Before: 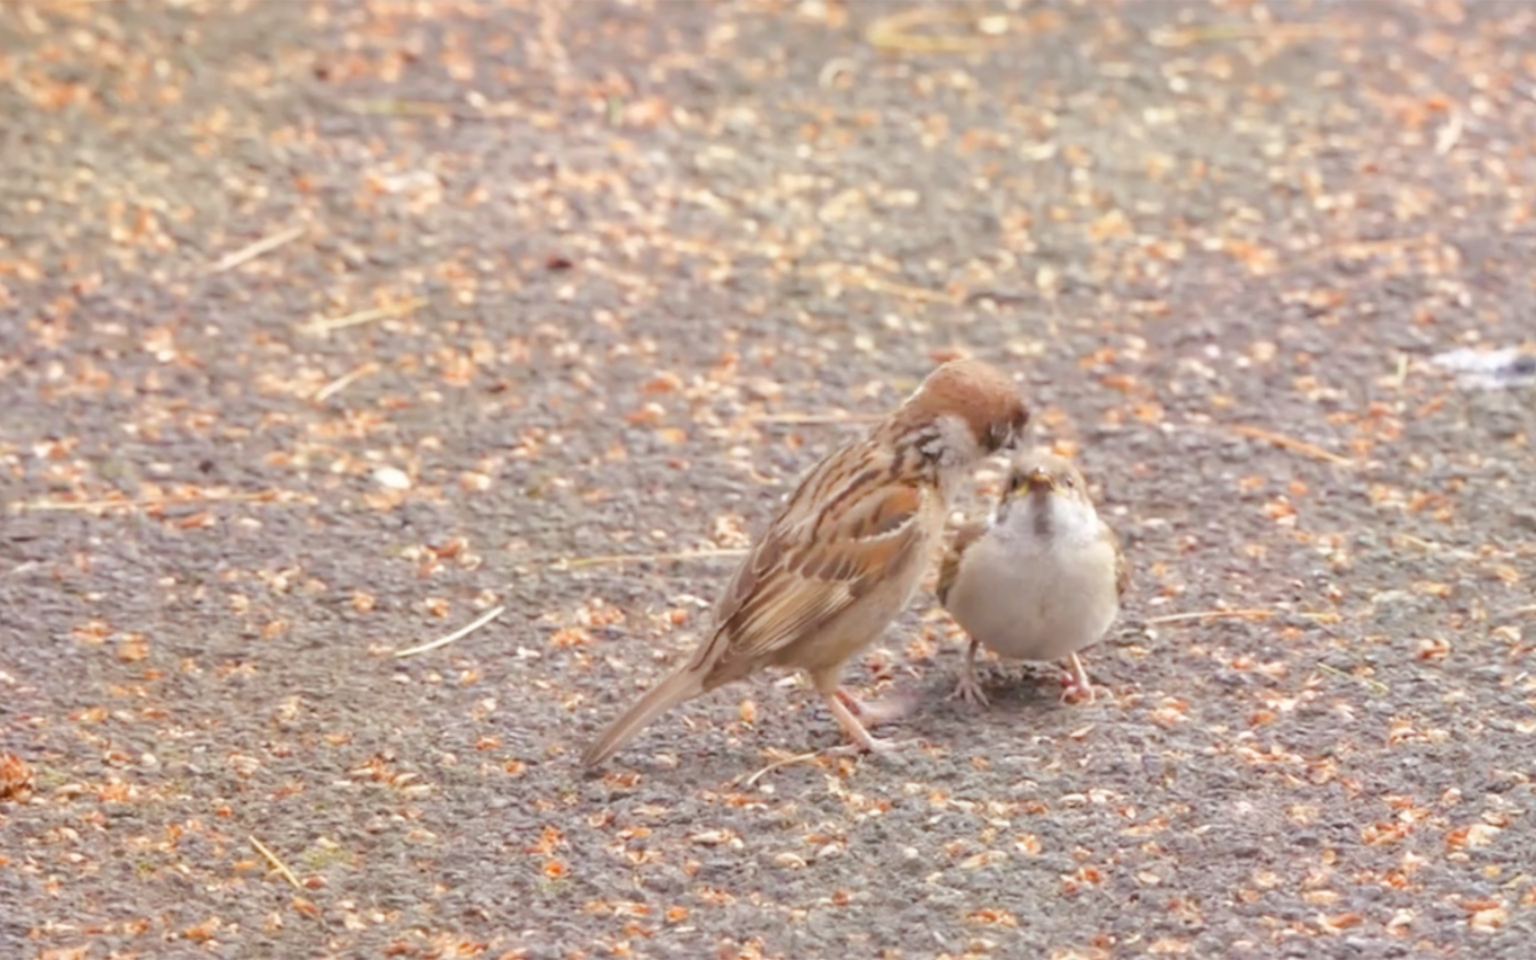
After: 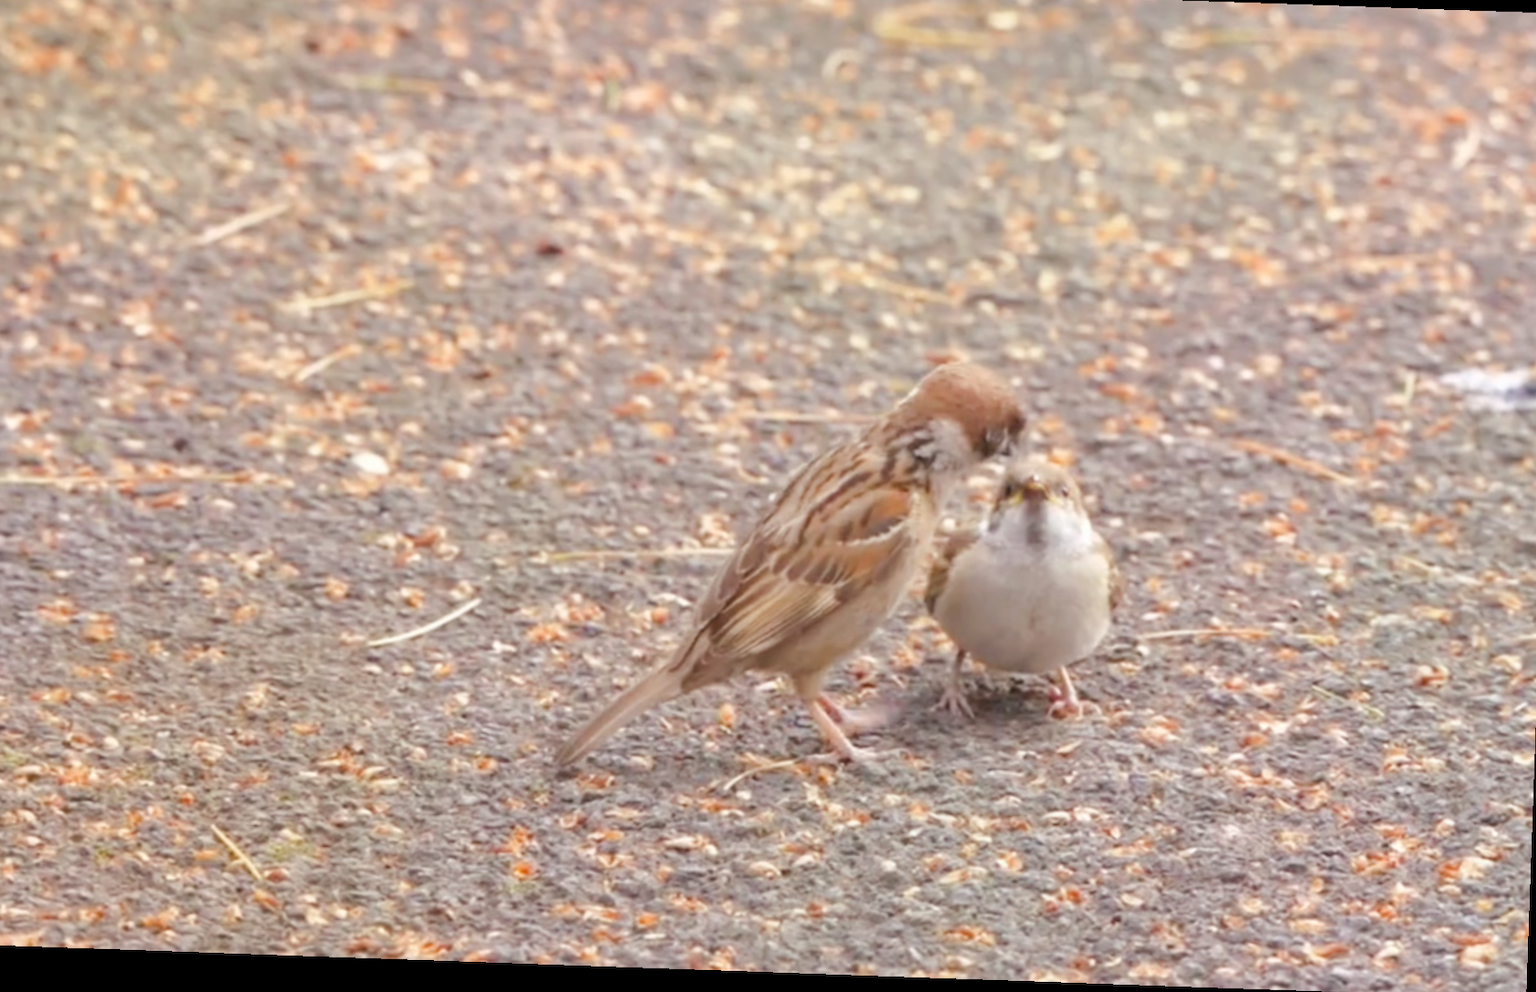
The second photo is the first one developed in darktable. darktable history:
crop and rotate: angle -2°, left 3.075%, top 3.967%, right 1.412%, bottom 0.423%
